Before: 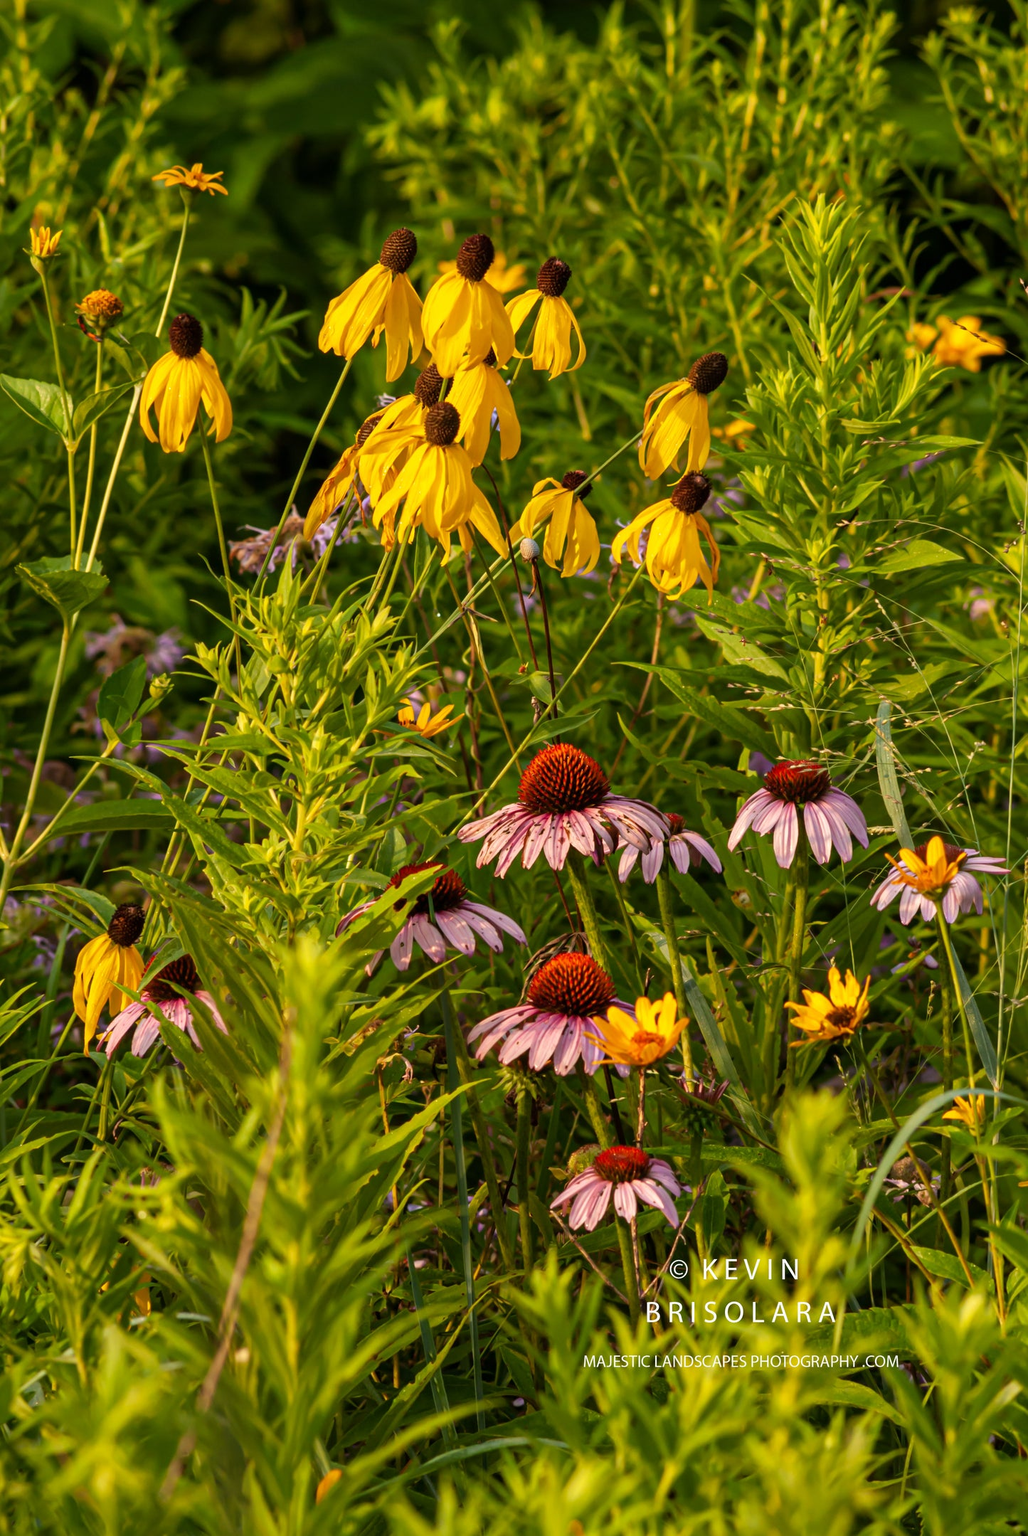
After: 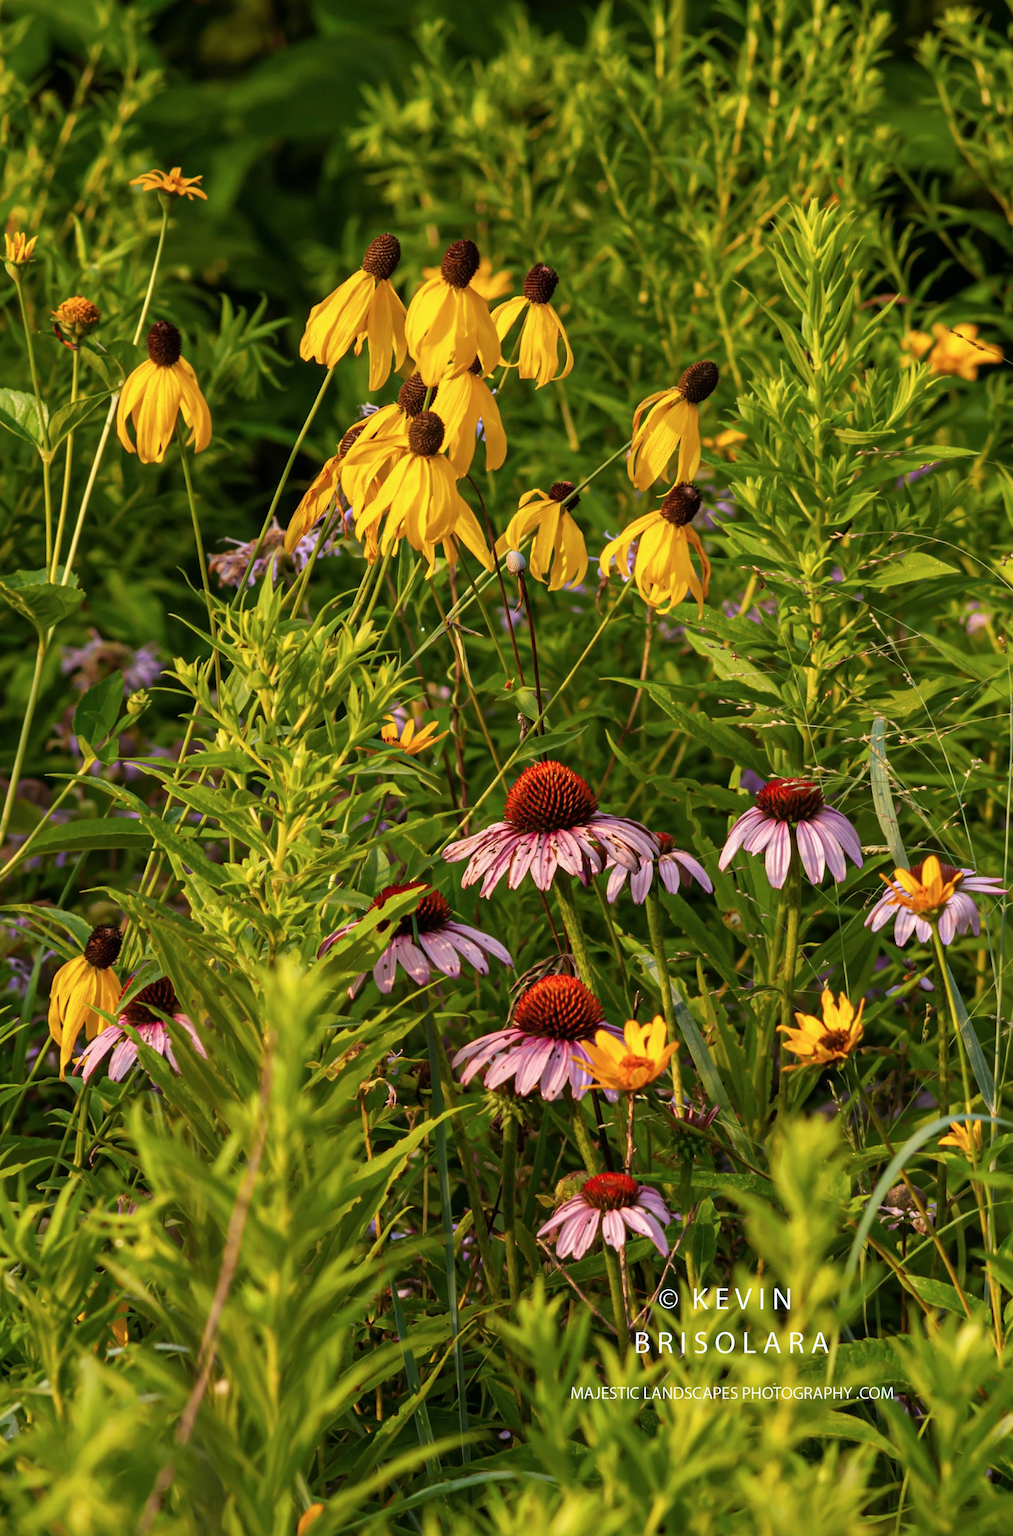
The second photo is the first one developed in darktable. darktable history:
crop and rotate: left 2.536%, right 1.107%, bottom 2.246%
color calibration: illuminant as shot in camera, x 0.358, y 0.373, temperature 4628.91 K
